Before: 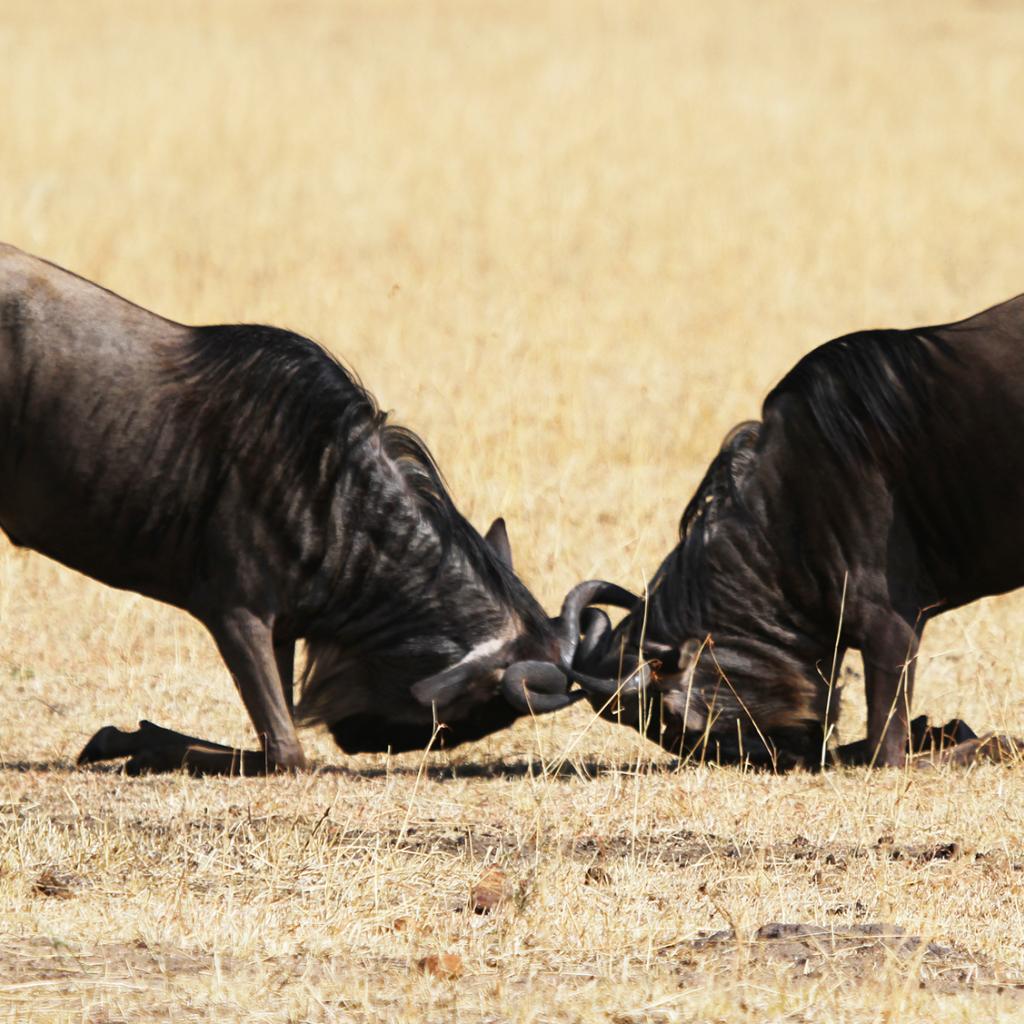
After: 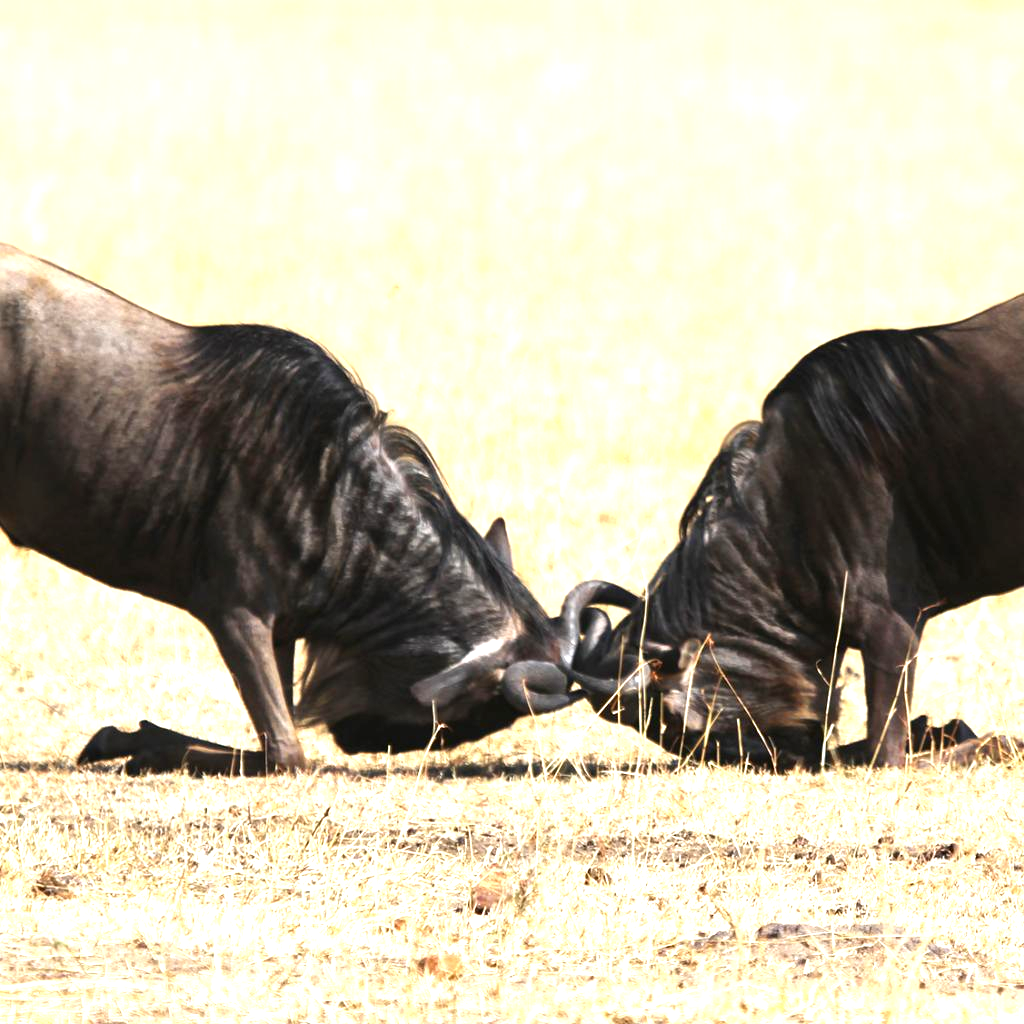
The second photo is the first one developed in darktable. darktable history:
tone equalizer: edges refinement/feathering 500, mask exposure compensation -1.57 EV, preserve details no
exposure: black level correction 0, exposure 1 EV, compensate highlight preservation false
